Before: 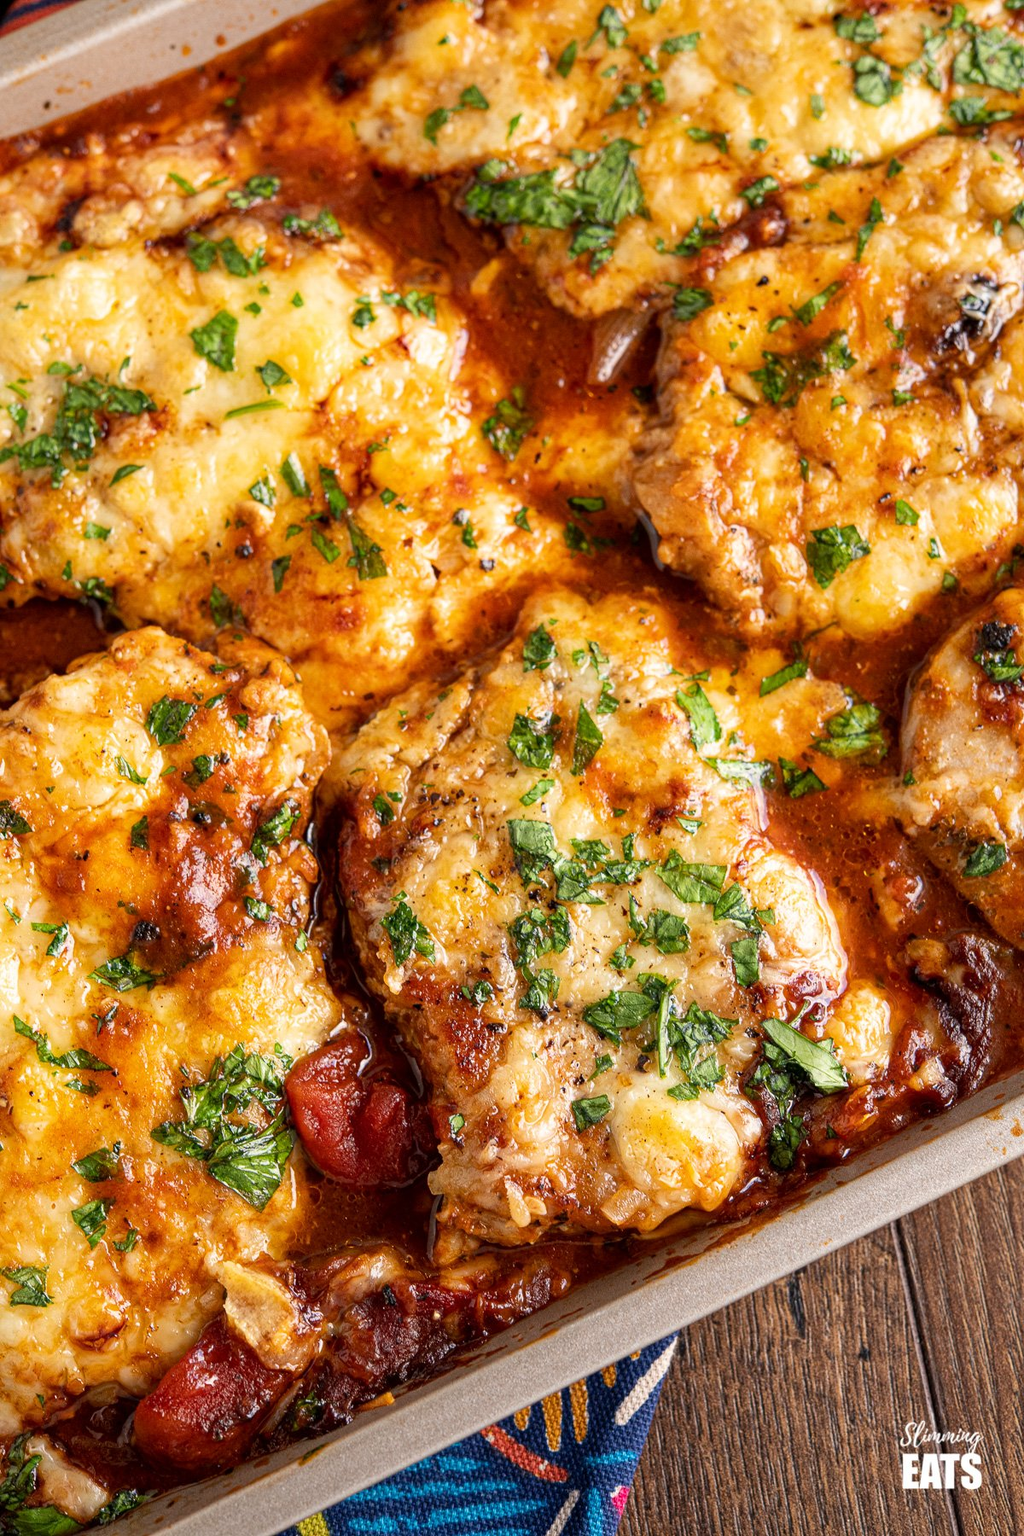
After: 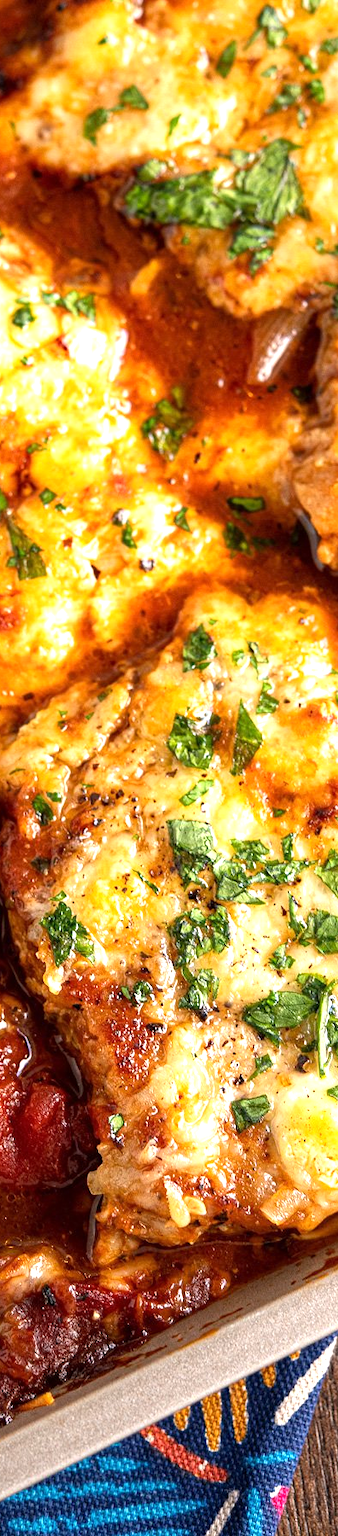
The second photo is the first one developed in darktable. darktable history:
tone equalizer: -8 EV -0.737 EV, -7 EV -0.712 EV, -6 EV -0.564 EV, -5 EV -0.385 EV, -3 EV 0.368 EV, -2 EV 0.6 EV, -1 EV 0.689 EV, +0 EV 0.76 EV, smoothing diameter 24.89%, edges refinement/feathering 10.98, preserve details guided filter
crop: left 33.253%, right 33.609%
